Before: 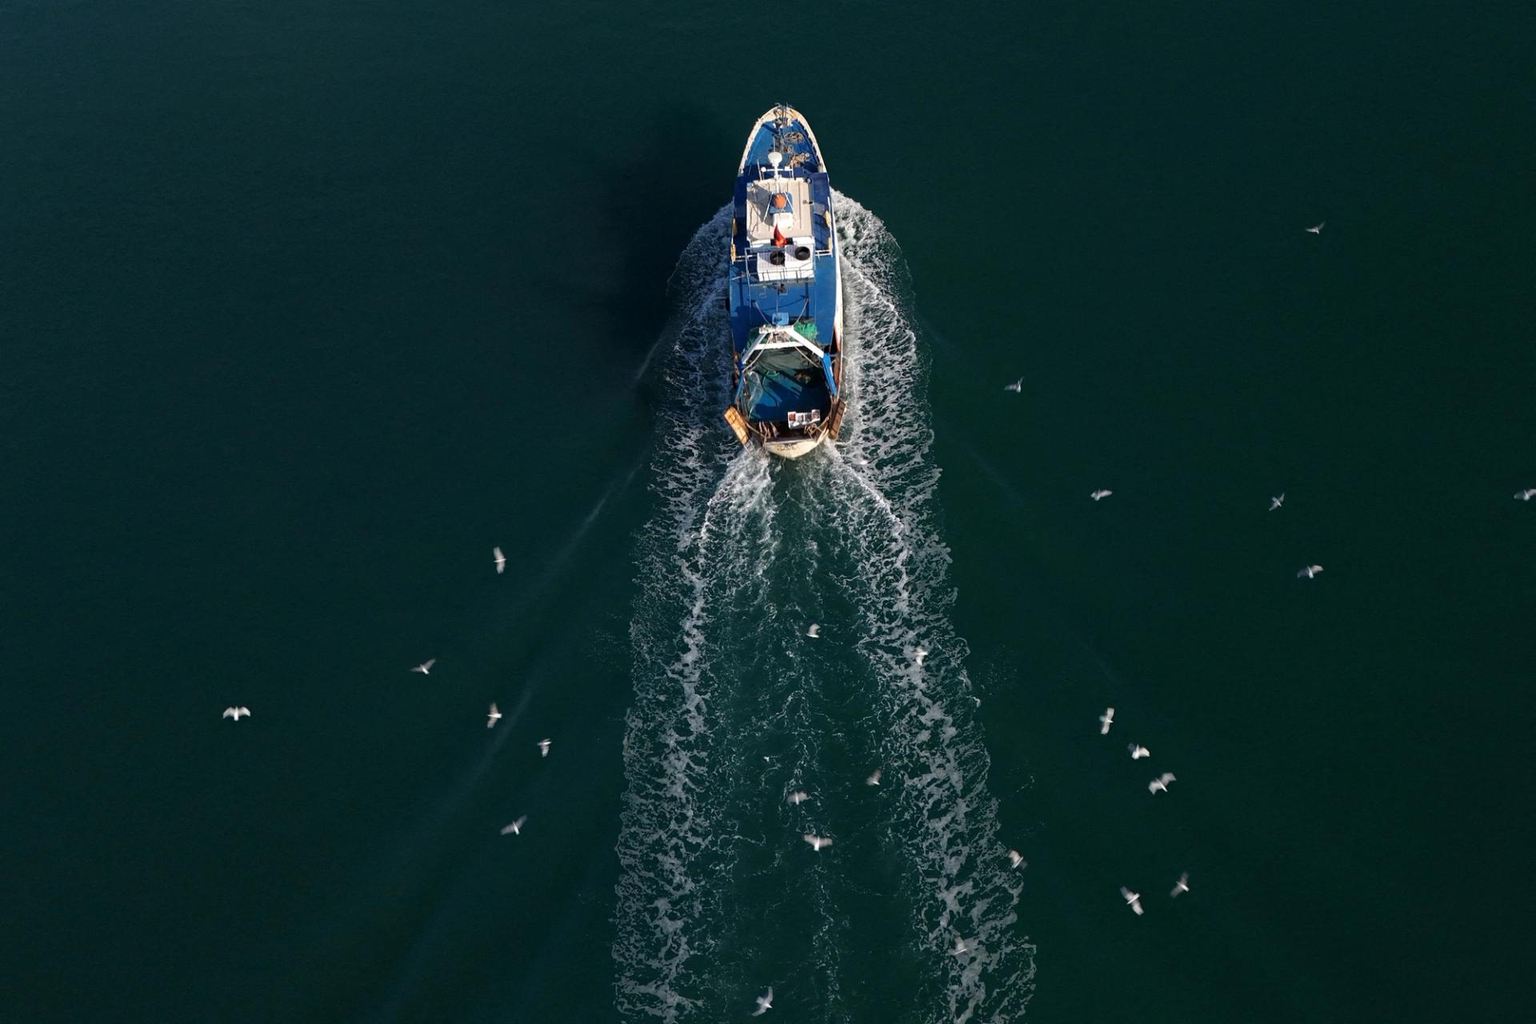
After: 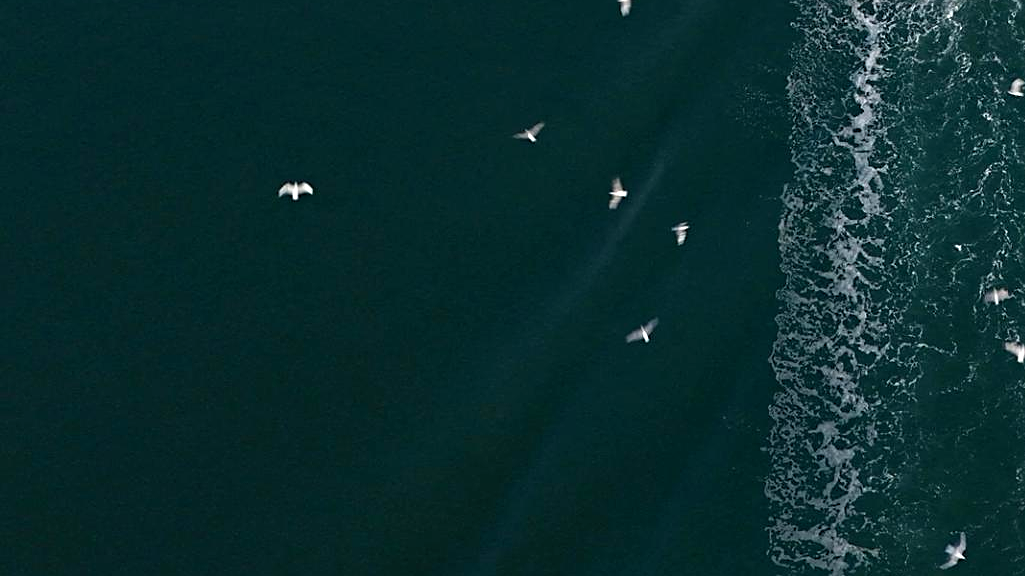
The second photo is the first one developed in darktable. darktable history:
crop and rotate: top 54.778%, right 46.61%, bottom 0.159%
sharpen: on, module defaults
levels: levels [0, 0.43, 0.859]
